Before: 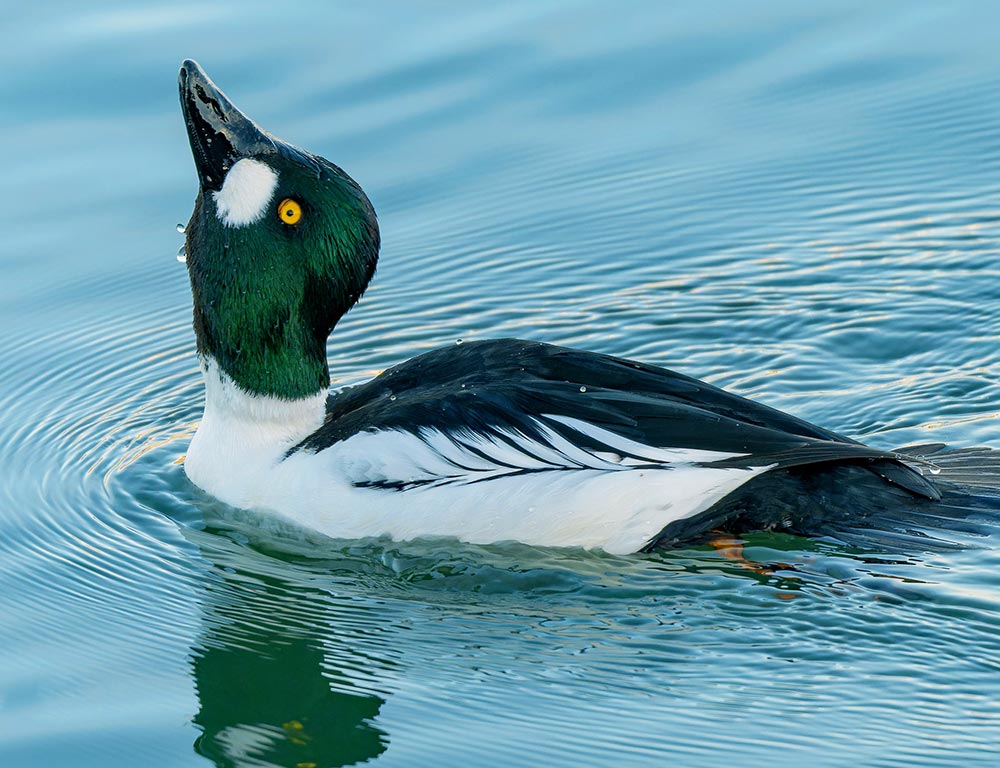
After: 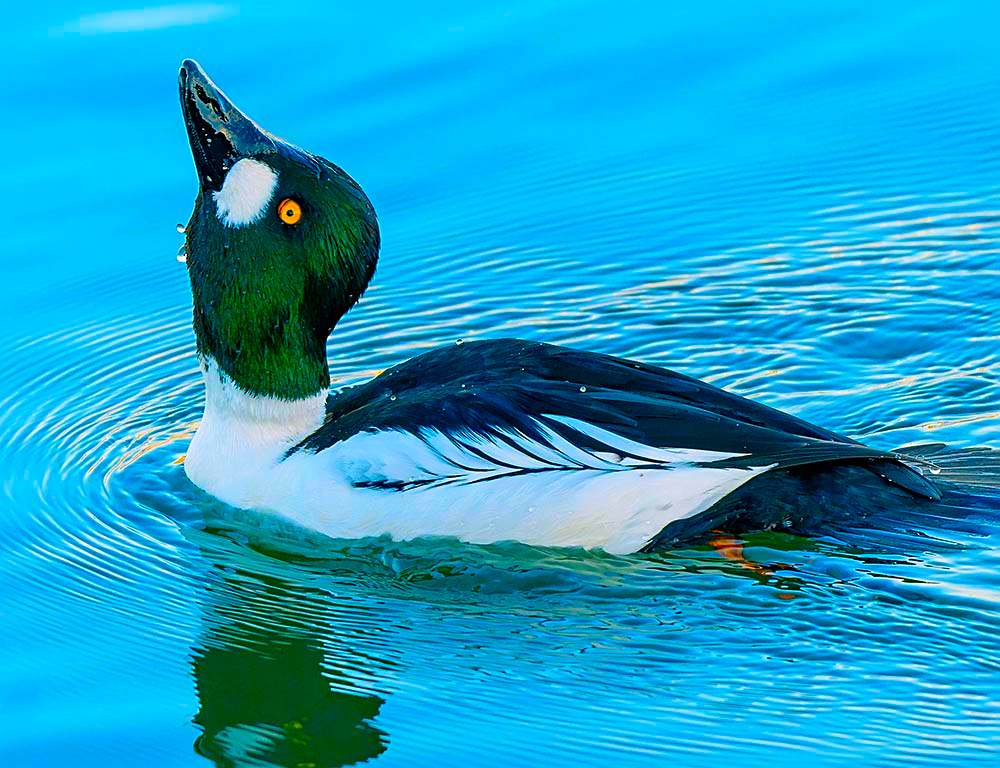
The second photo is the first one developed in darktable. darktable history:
color correction: highlights a* 1.59, highlights b* -1.7, saturation 2.48
sharpen: on, module defaults
exposure: exposure -0.072 EV, compensate highlight preservation false
